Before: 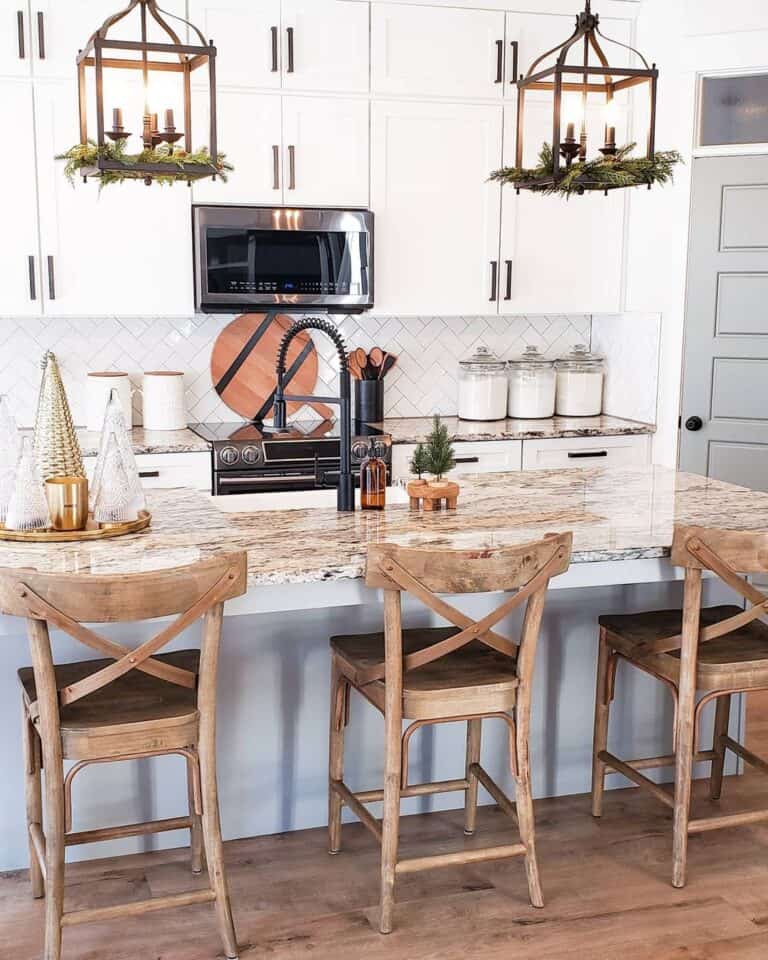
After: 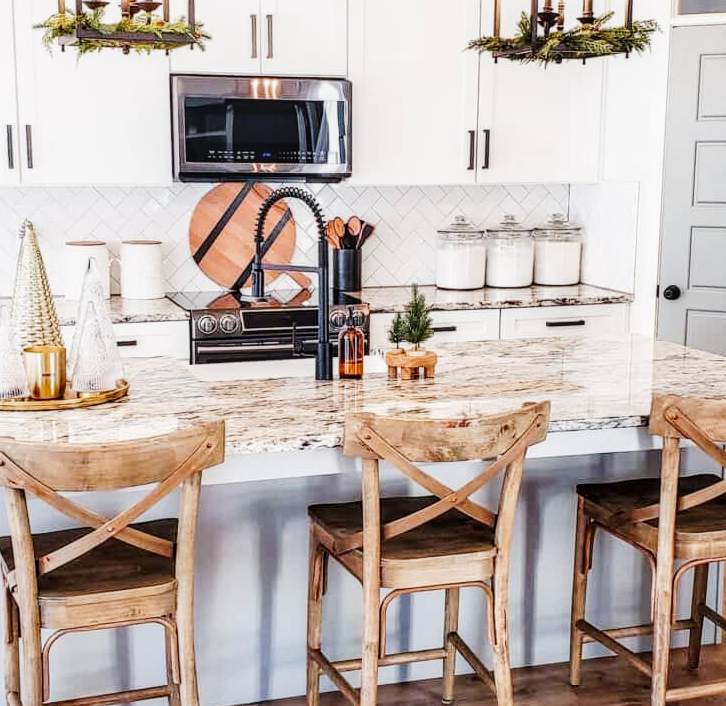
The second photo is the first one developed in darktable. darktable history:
local contrast: highlights 36%, detail 135%
filmic rgb: black relative exposure -16 EV, white relative exposure 2.91 EV, hardness 10
tone curve: curves: ch0 [(0, 0) (0.003, 0.002) (0.011, 0.009) (0.025, 0.019) (0.044, 0.031) (0.069, 0.04) (0.1, 0.059) (0.136, 0.092) (0.177, 0.134) (0.224, 0.192) (0.277, 0.262) (0.335, 0.348) (0.399, 0.446) (0.468, 0.554) (0.543, 0.646) (0.623, 0.731) (0.709, 0.807) (0.801, 0.867) (0.898, 0.931) (1, 1)], preserve colors none
crop and rotate: left 2.93%, top 13.697%, right 2.504%, bottom 12.761%
